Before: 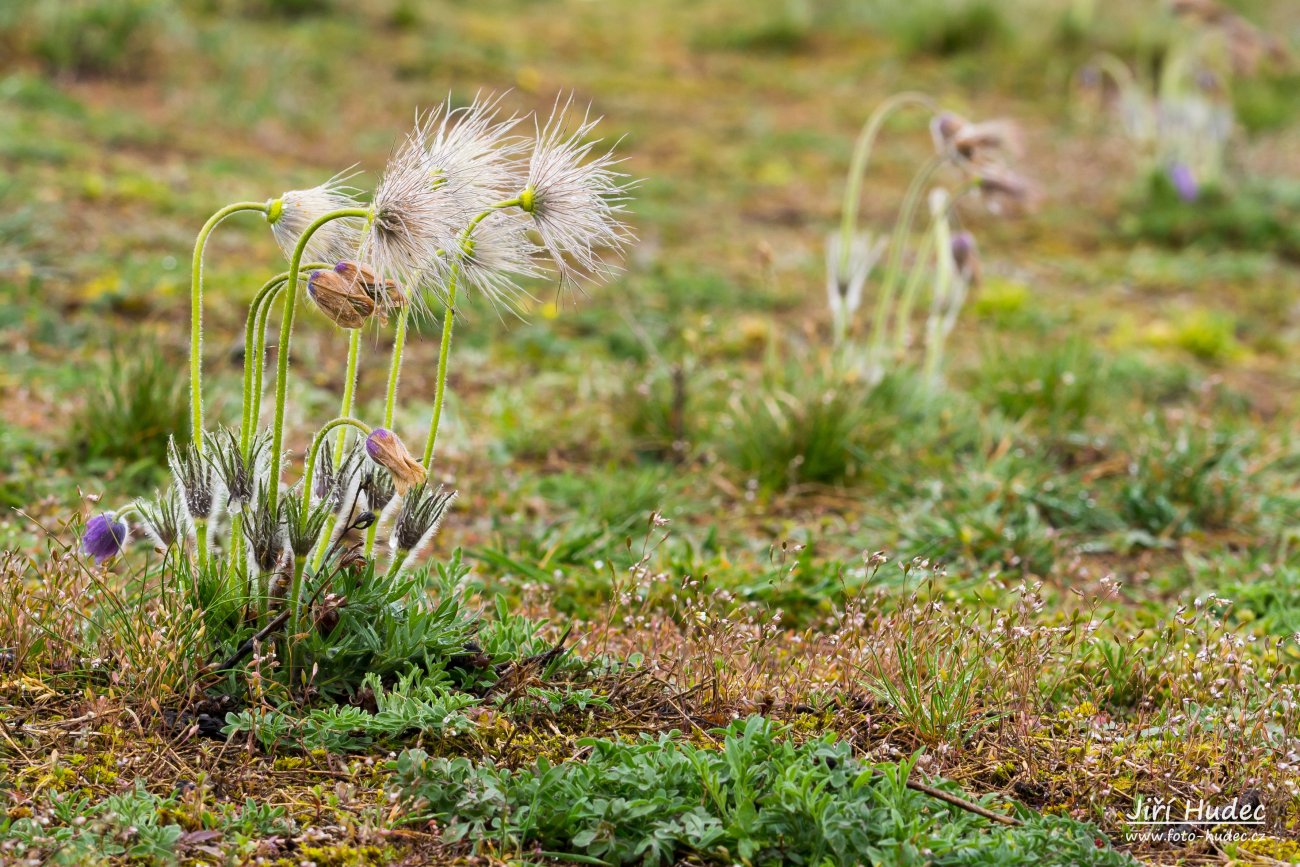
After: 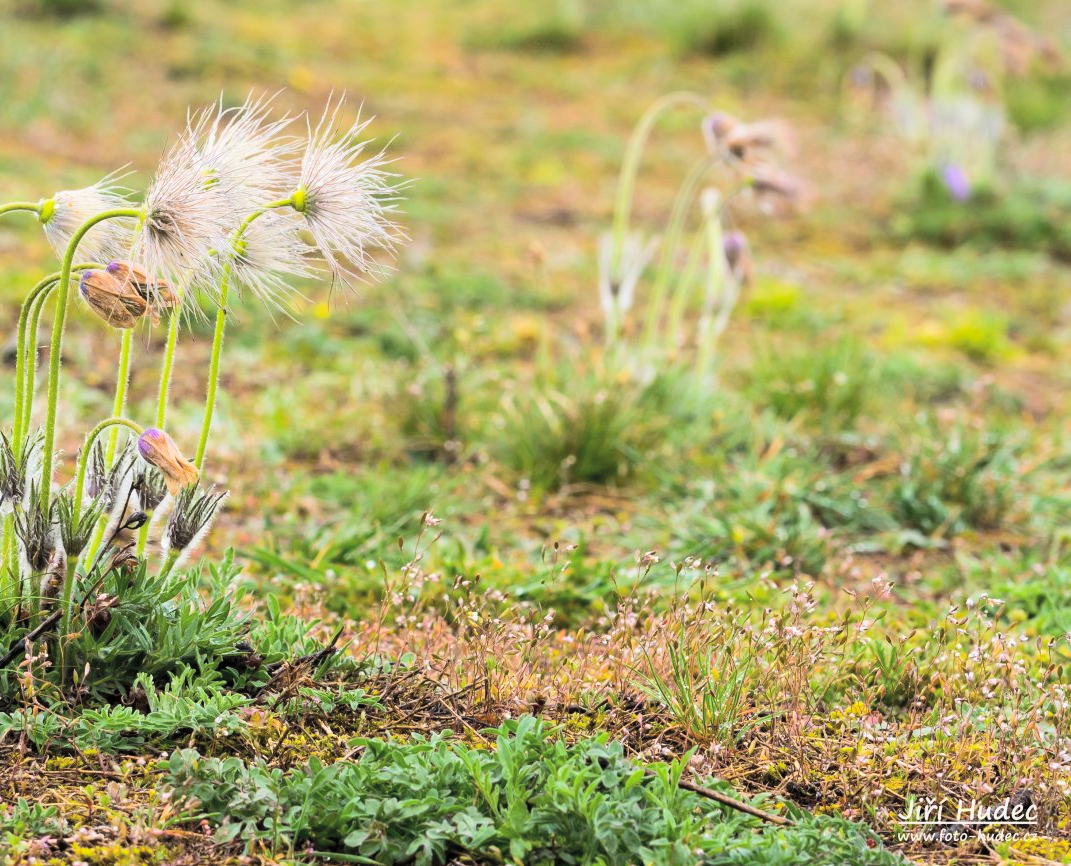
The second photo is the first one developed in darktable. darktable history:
crop: left 17.582%, bottom 0.031%
tone equalizer: -8 EV -0.75 EV, -7 EV -0.7 EV, -6 EV -0.6 EV, -5 EV -0.4 EV, -3 EV 0.4 EV, -2 EV 0.6 EV, -1 EV 0.7 EV, +0 EV 0.75 EV, edges refinement/feathering 500, mask exposure compensation -1.57 EV, preserve details no
global tonemap: drago (0.7, 100)
